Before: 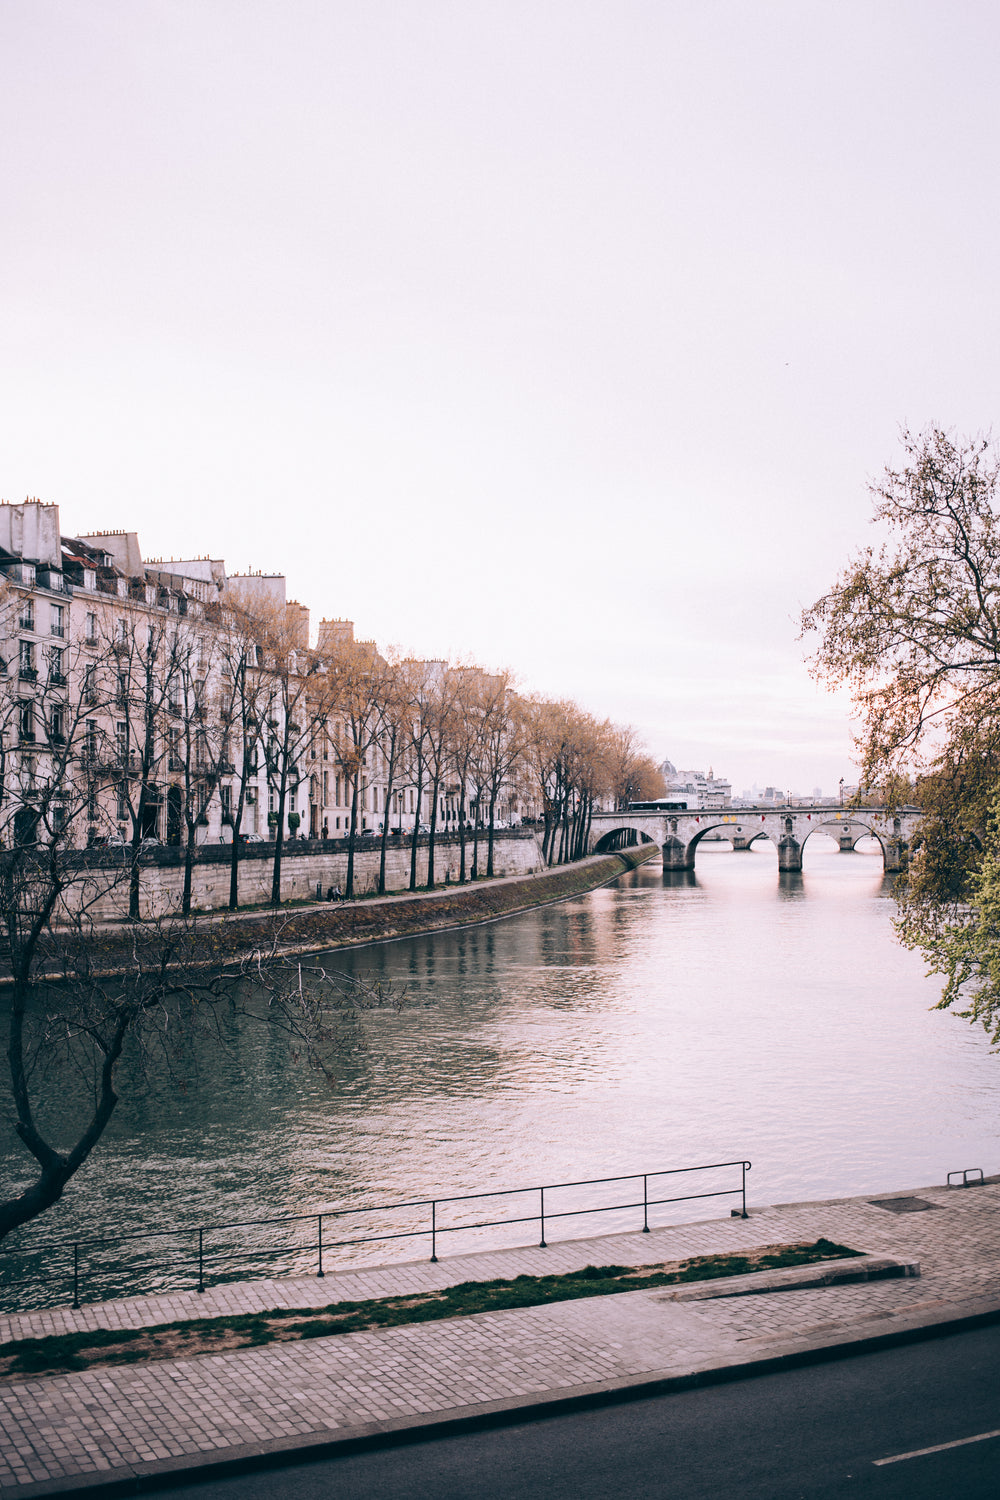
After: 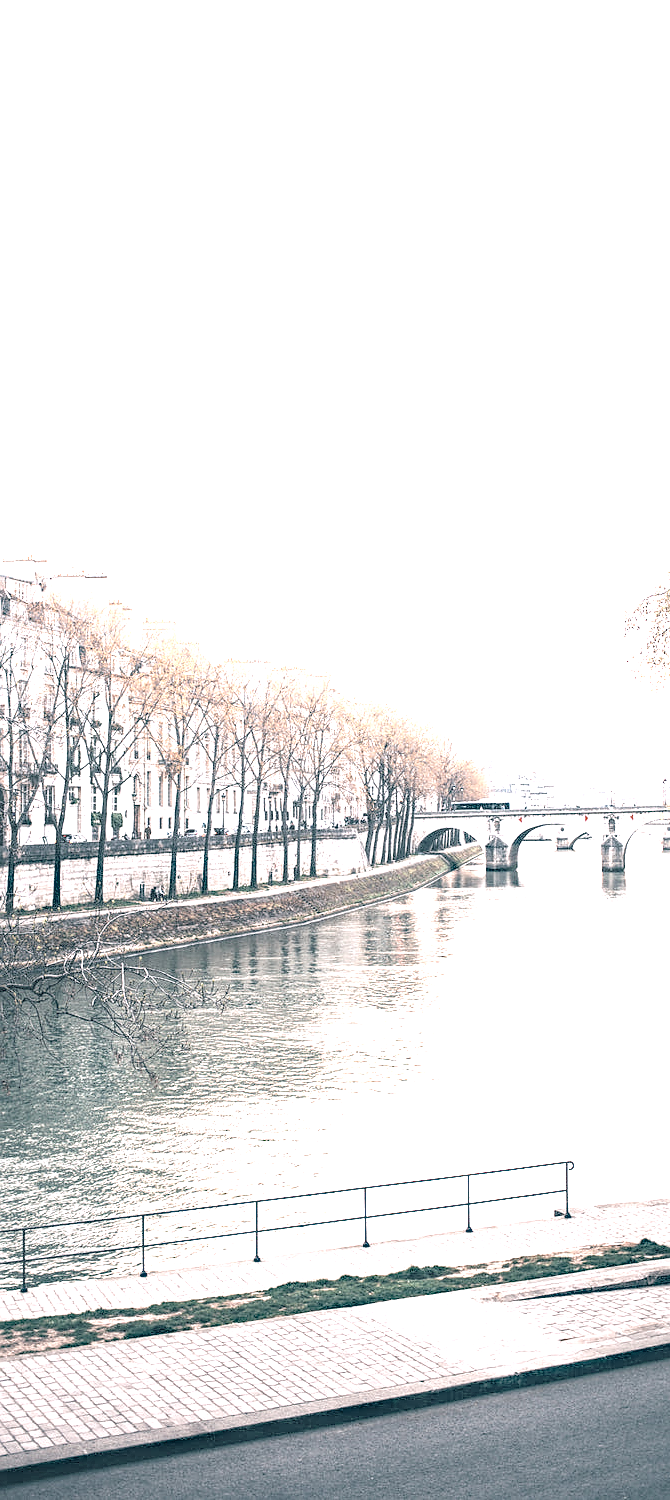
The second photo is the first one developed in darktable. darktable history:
local contrast: on, module defaults
sharpen: radius 1.045
exposure: black level correction 0.001, exposure 1.848 EV, compensate highlight preservation false
haze removal: compatibility mode true
crop and rotate: left 17.716%, right 15.196%
contrast brightness saturation: brightness 0.19, saturation -0.481
contrast equalizer: octaves 7, y [[0.5, 0.486, 0.447, 0.446, 0.489, 0.5], [0.5 ×6], [0.5 ×6], [0 ×6], [0 ×6]]
